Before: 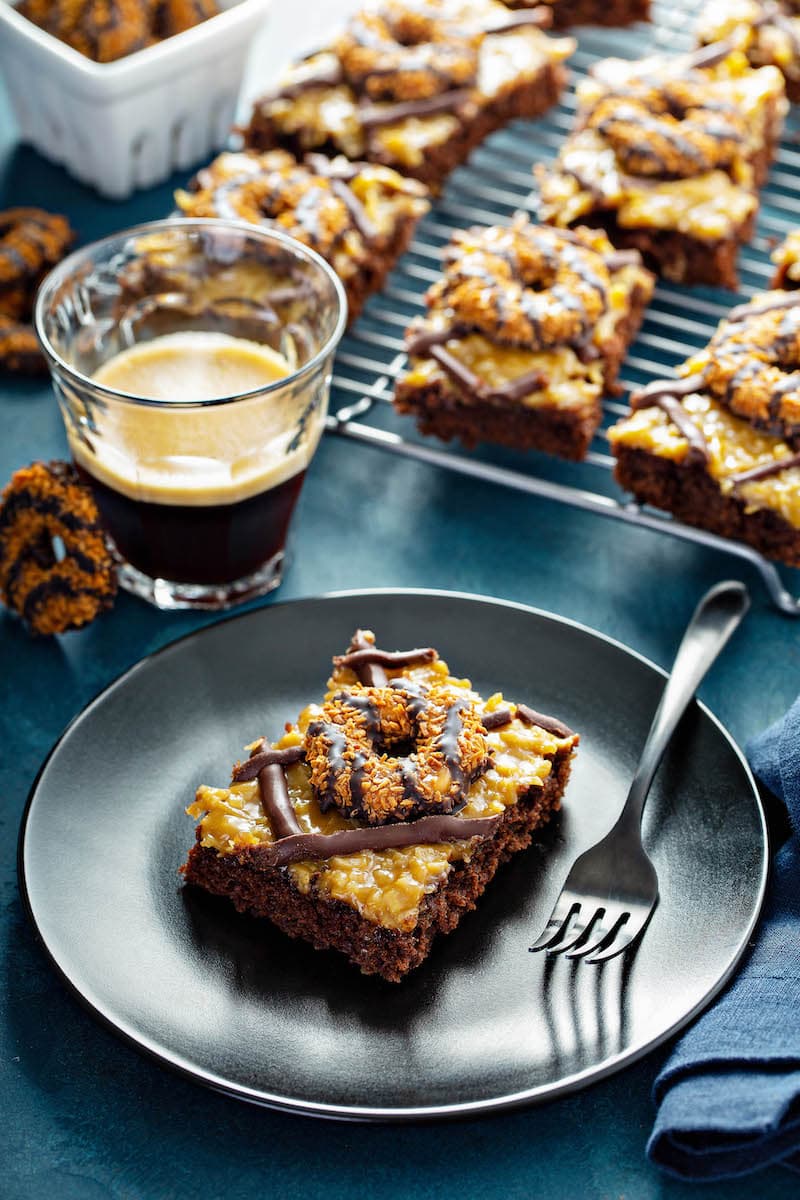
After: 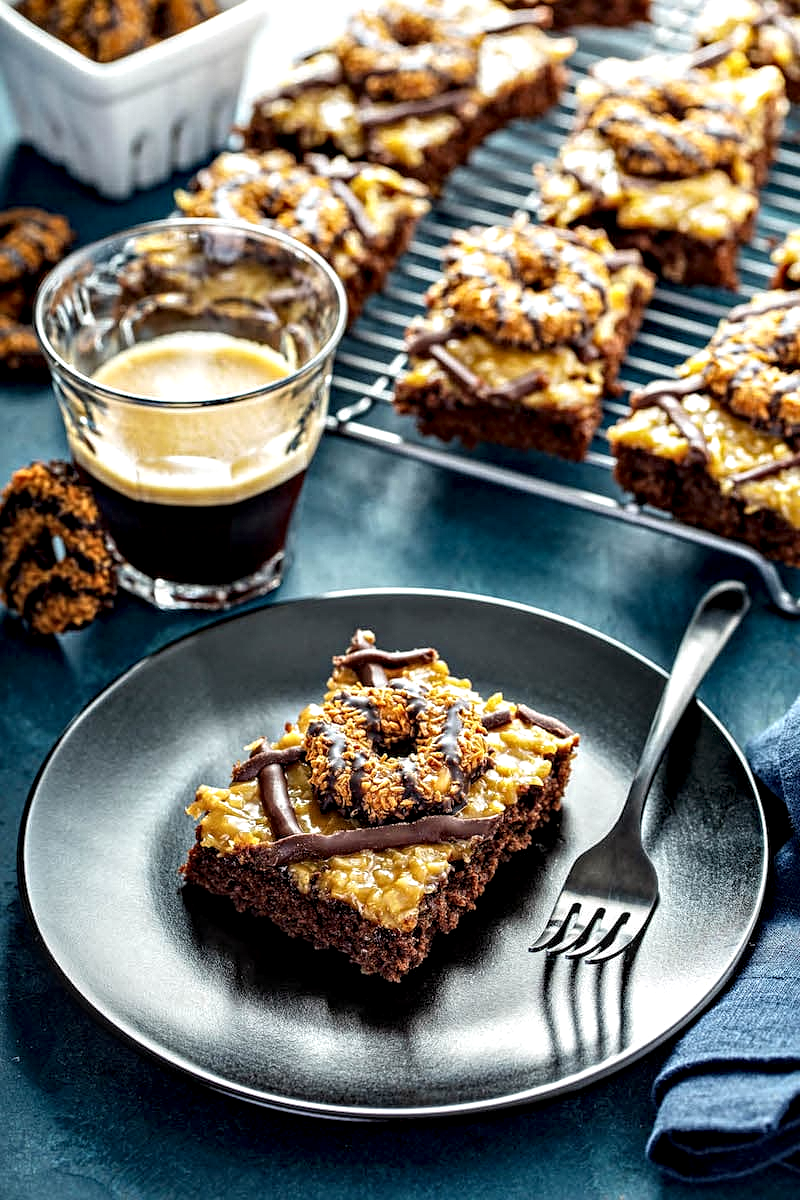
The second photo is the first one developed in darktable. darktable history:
sharpen: radius 2.529, amount 0.323
local contrast: highlights 60%, shadows 60%, detail 160%
